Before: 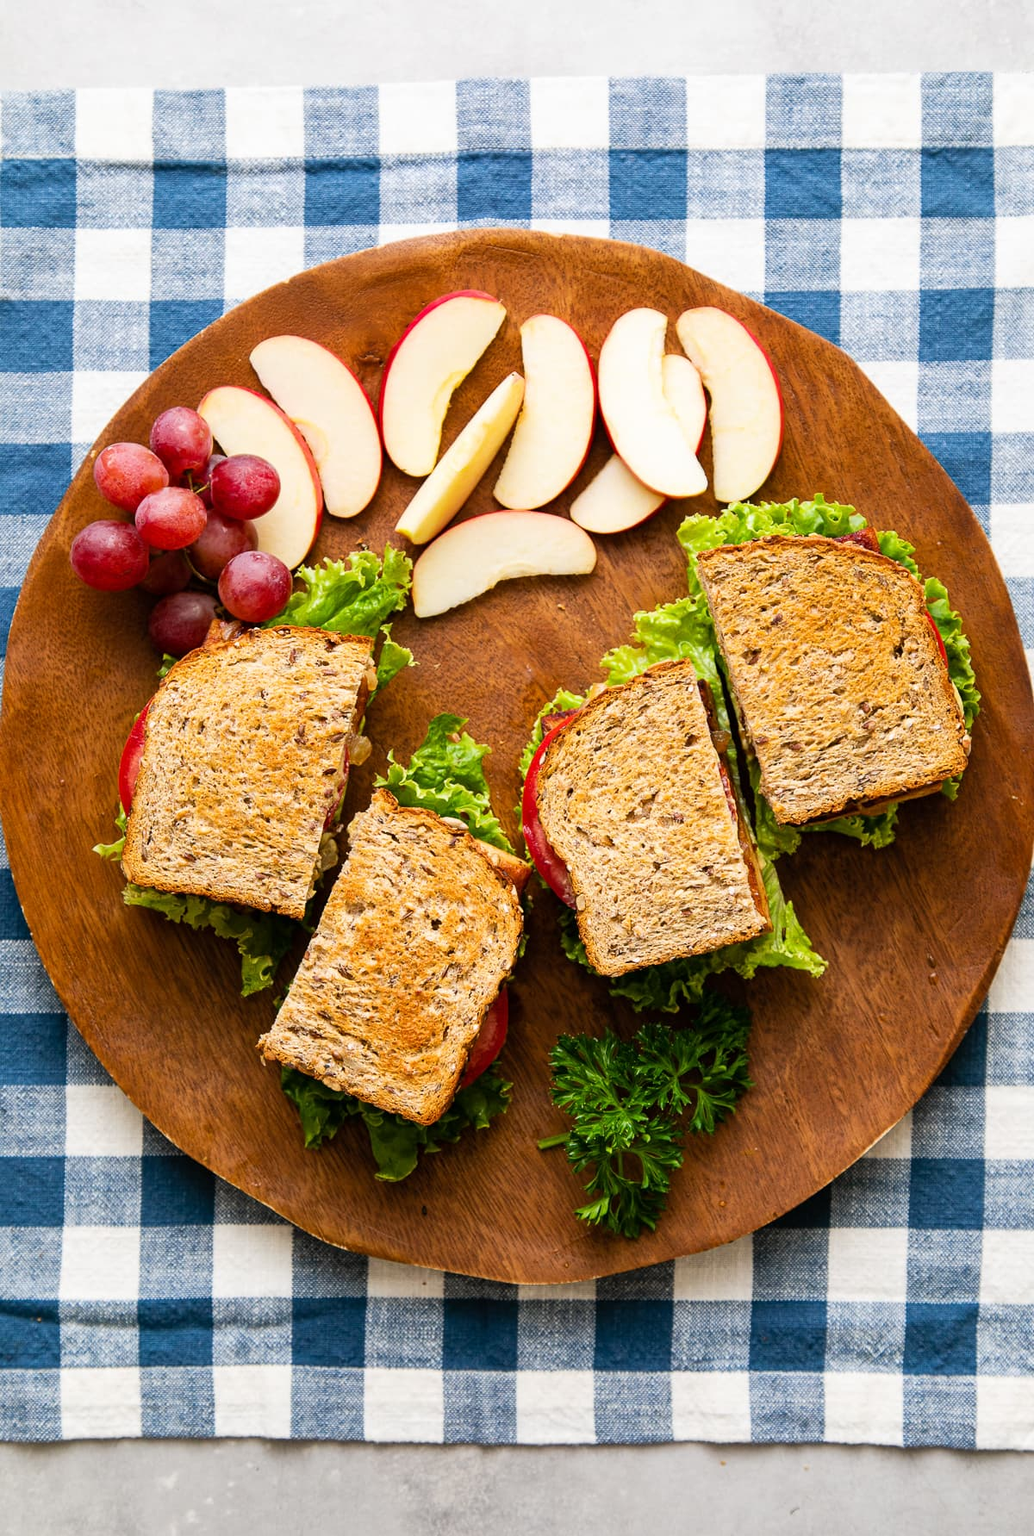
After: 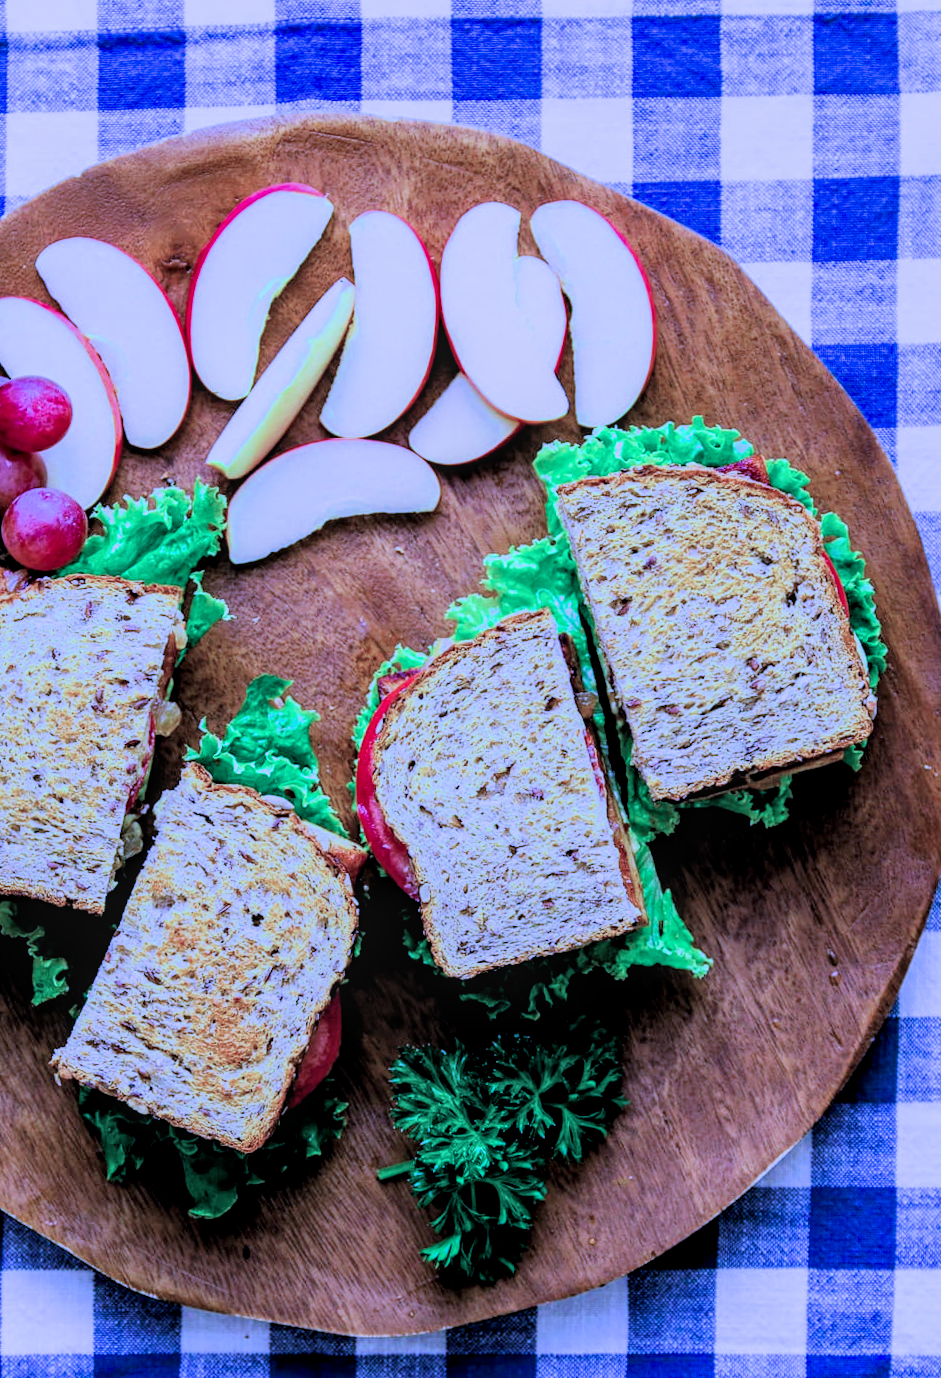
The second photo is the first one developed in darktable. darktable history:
rotate and perspective: rotation -0.45°, automatic cropping original format, crop left 0.008, crop right 0.992, crop top 0.012, crop bottom 0.988
crop and rotate: left 20.74%, top 7.912%, right 0.375%, bottom 13.378%
white balance: red 1.009, blue 1.027
local contrast: on, module defaults
filmic rgb: black relative exposure -3.86 EV, white relative exposure 3.48 EV, hardness 2.63, contrast 1.103
color calibration: output R [0.948, 0.091, -0.04, 0], output G [-0.3, 1.384, -0.085, 0], output B [-0.108, 0.061, 1.08, 0], illuminant as shot in camera, x 0.484, y 0.43, temperature 2405.29 K
exposure: exposure 0.217 EV, compensate highlight preservation false
